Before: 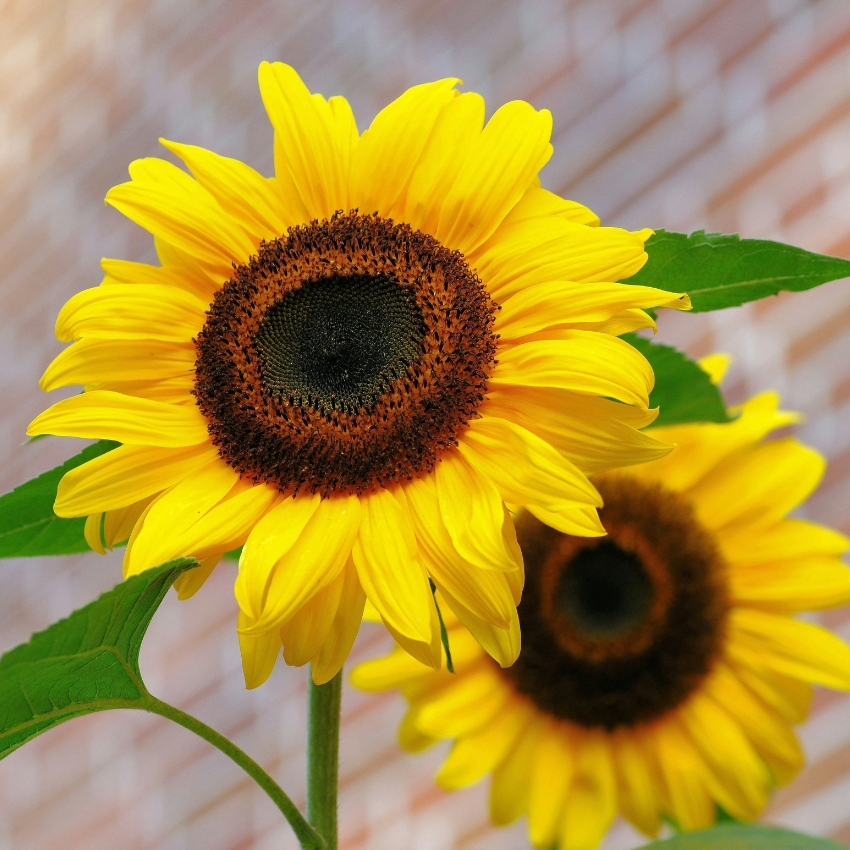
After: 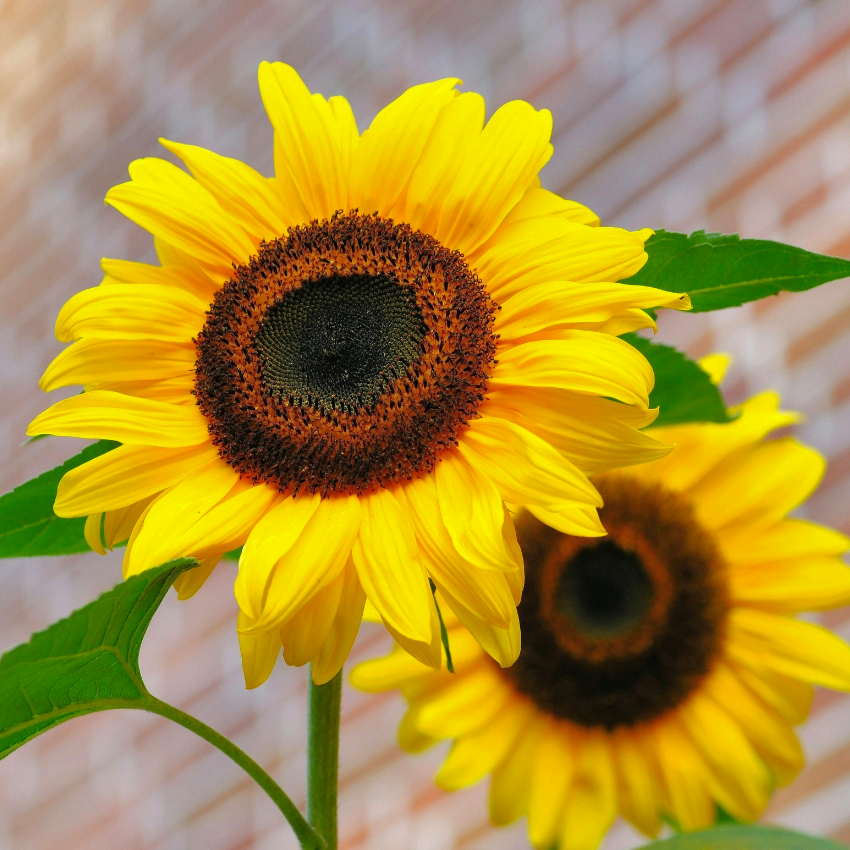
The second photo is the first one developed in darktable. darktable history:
shadows and highlights: low approximation 0.01, soften with gaussian
contrast brightness saturation: contrast 0.03, brightness 0.06, saturation 0.13
